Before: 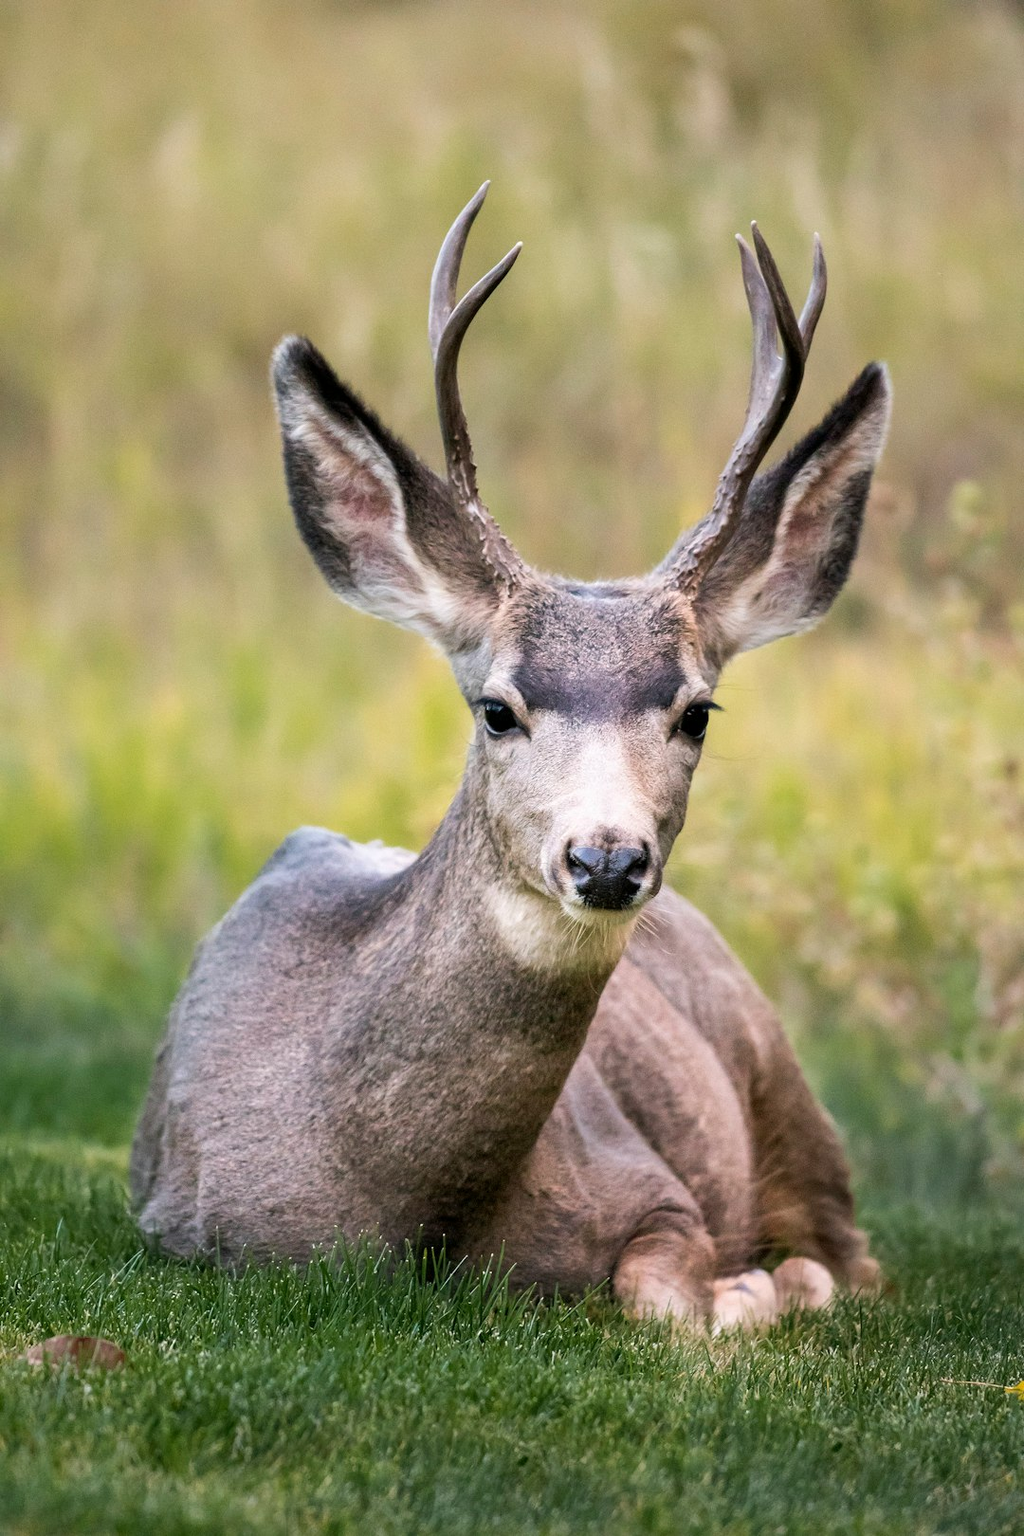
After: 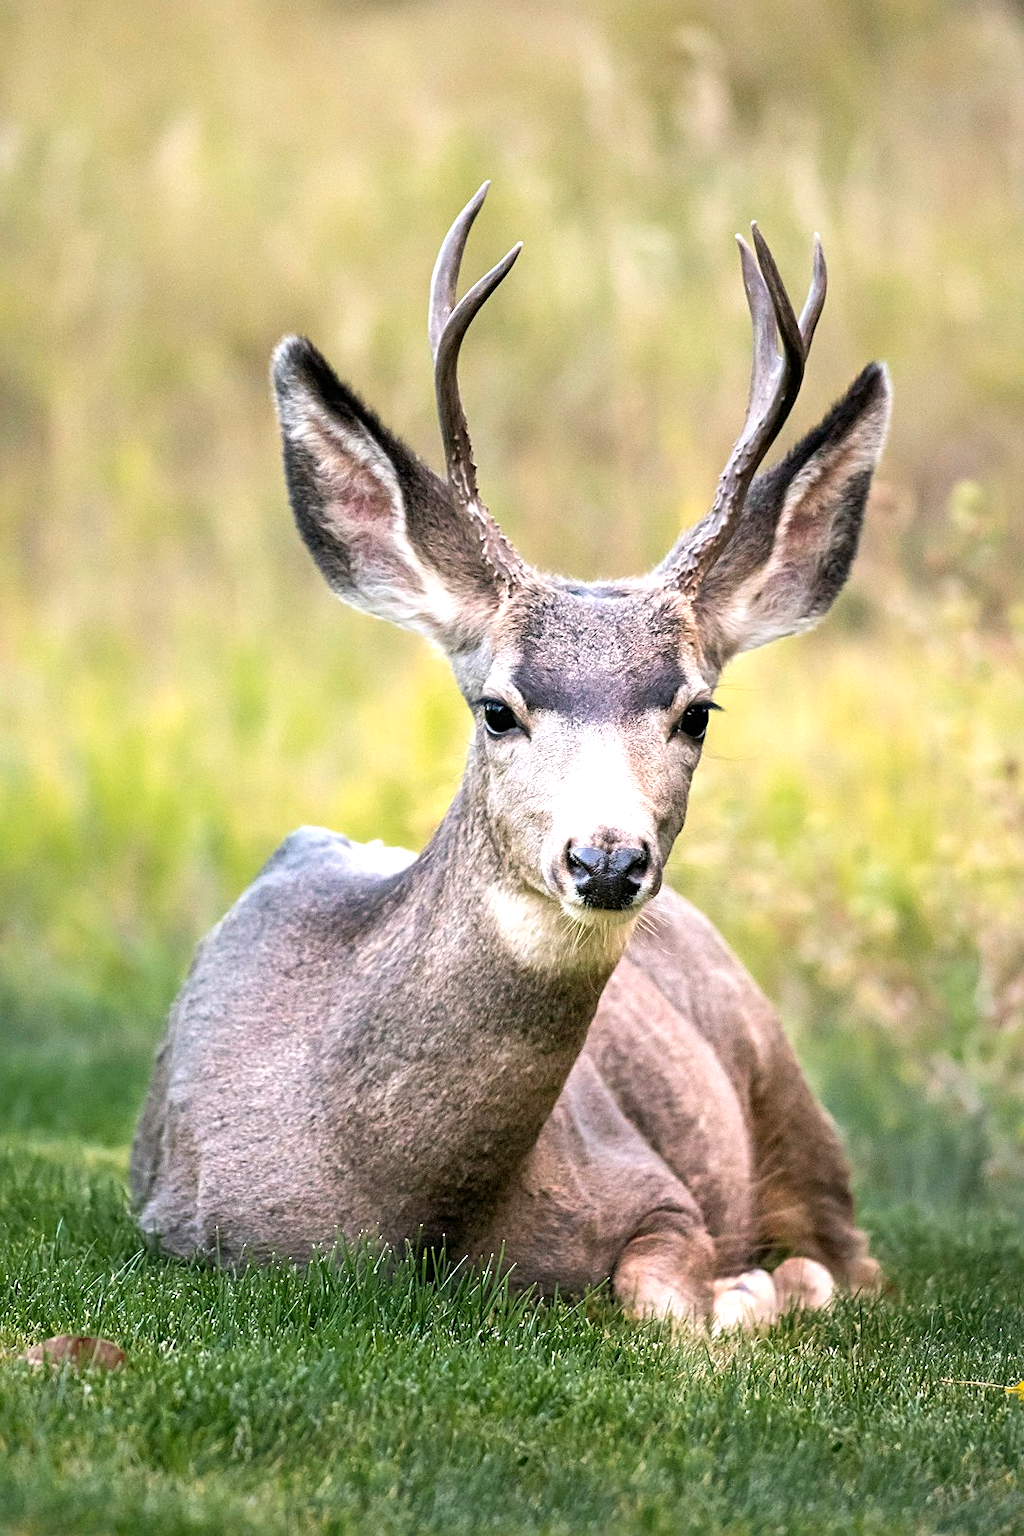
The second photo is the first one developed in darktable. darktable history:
sharpen: radius 2.524, amount 0.323
exposure: black level correction 0, exposure 0.595 EV, compensate exposure bias true, compensate highlight preservation false
